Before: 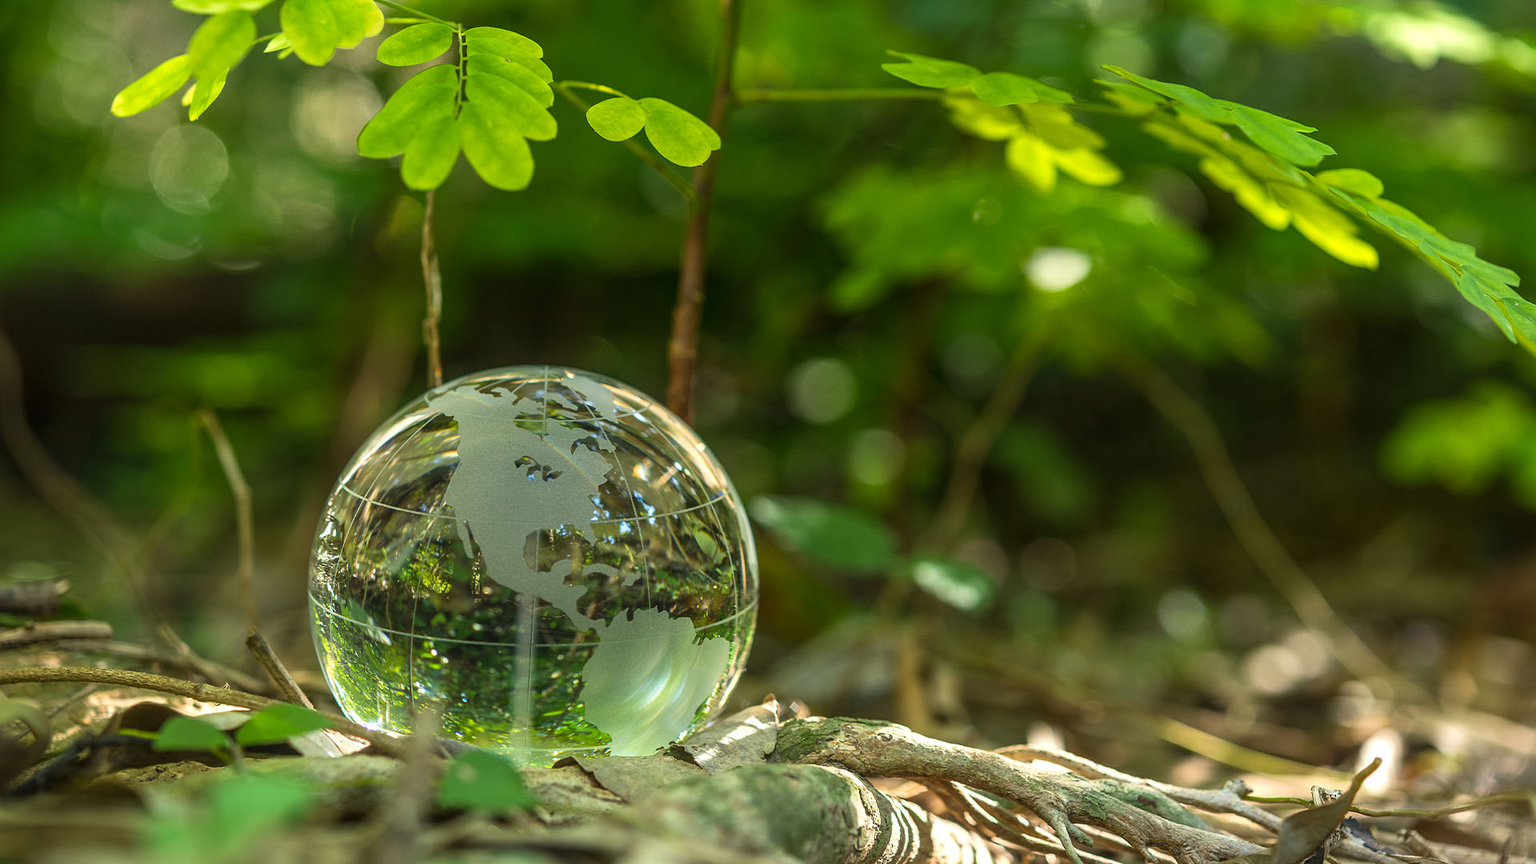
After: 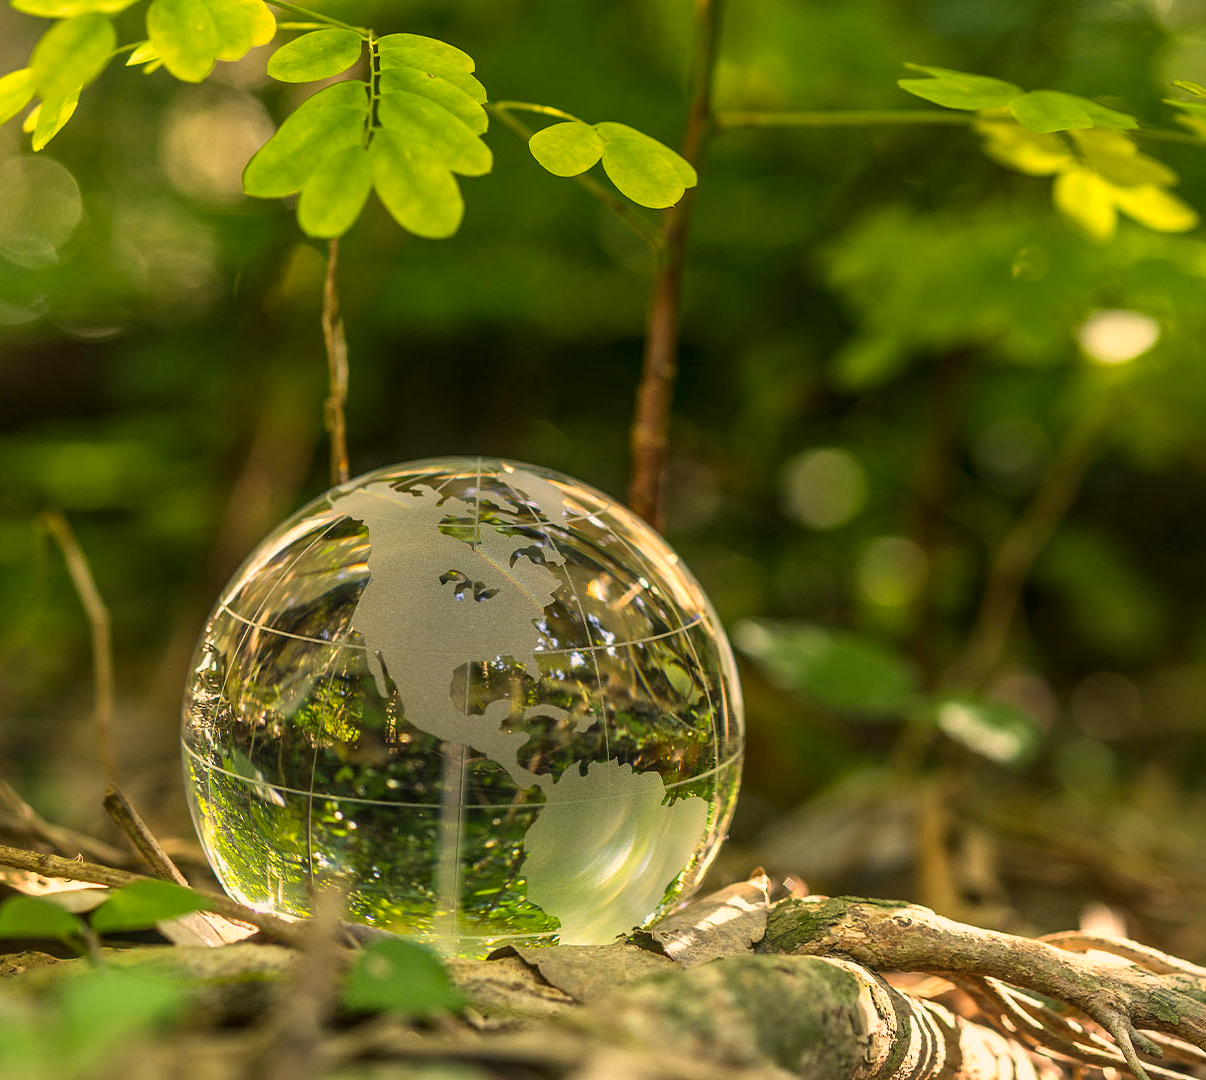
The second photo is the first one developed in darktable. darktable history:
crop: left 10.644%, right 26.528%
color correction: highlights a* 17.88, highlights b* 18.79
local contrast: mode bilateral grid, contrast 20, coarseness 50, detail 120%, midtone range 0.2
